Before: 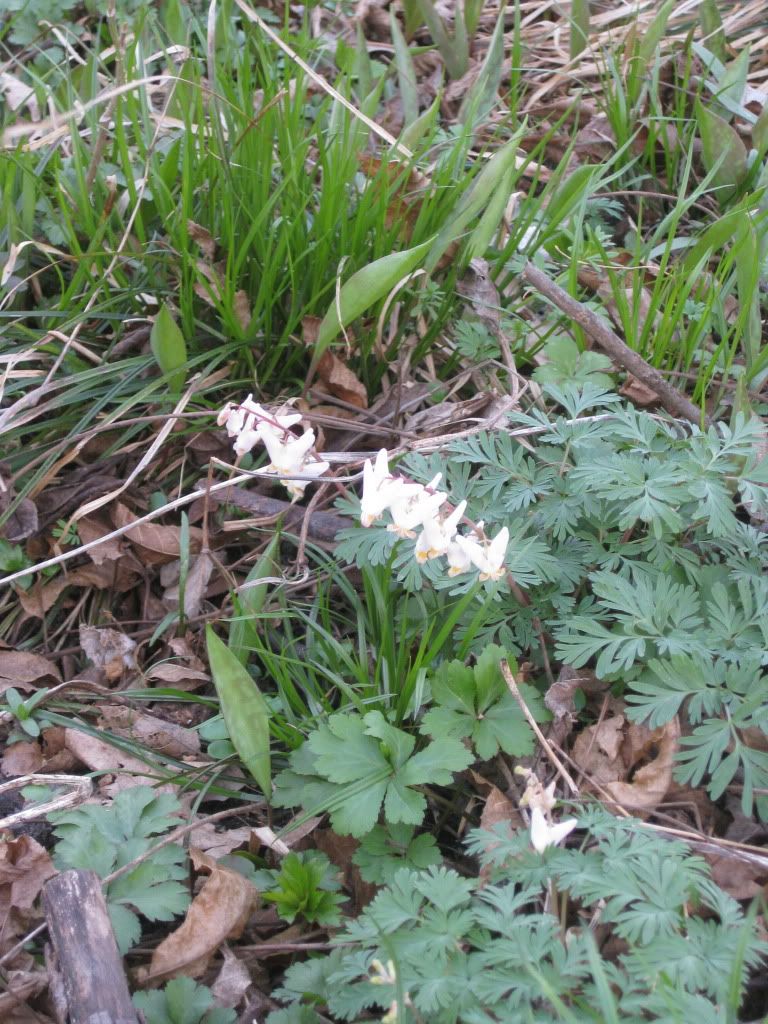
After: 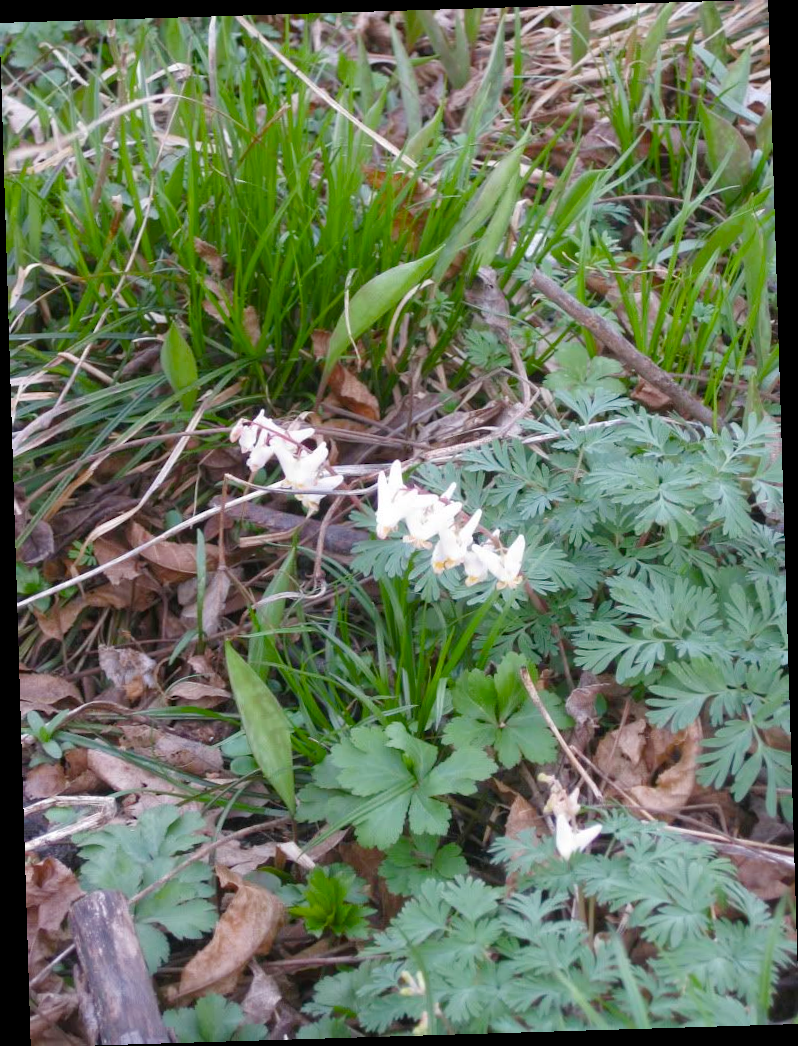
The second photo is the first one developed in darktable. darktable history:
color balance rgb: perceptual saturation grading › global saturation 20%, perceptual saturation grading › highlights -25%, perceptual saturation grading › shadows 50%
rotate and perspective: rotation -1.75°, automatic cropping off
